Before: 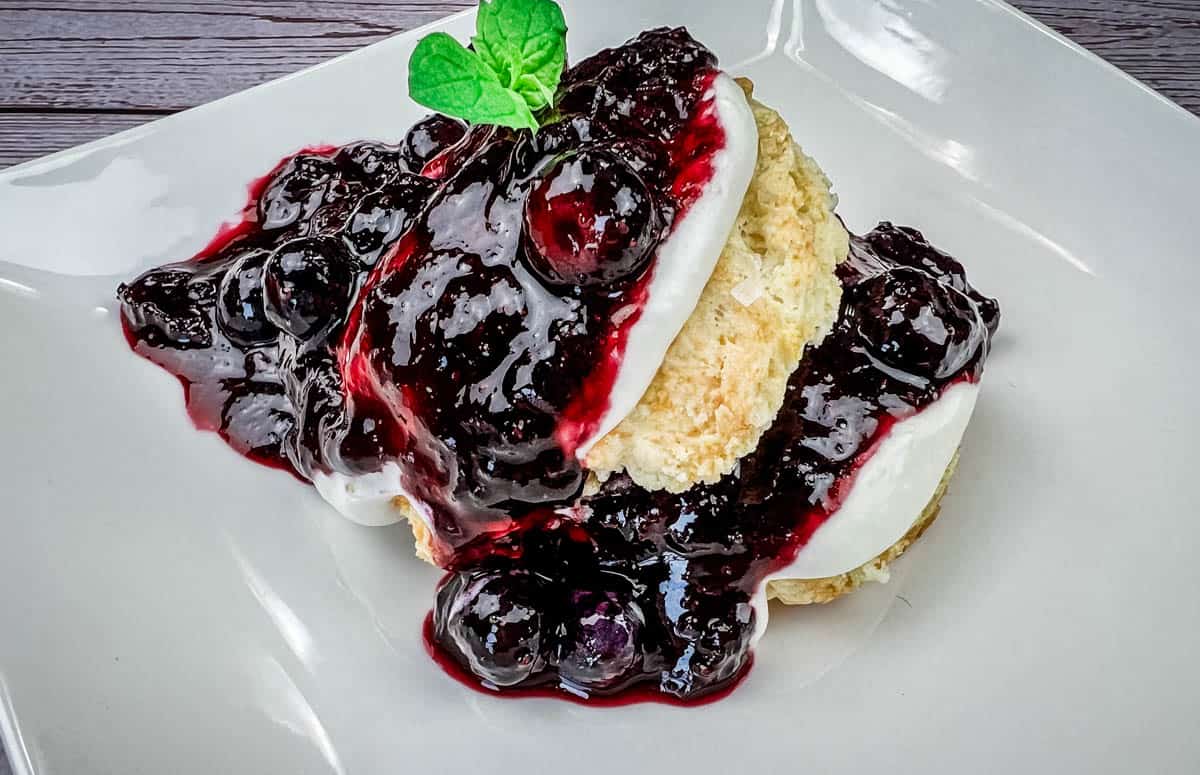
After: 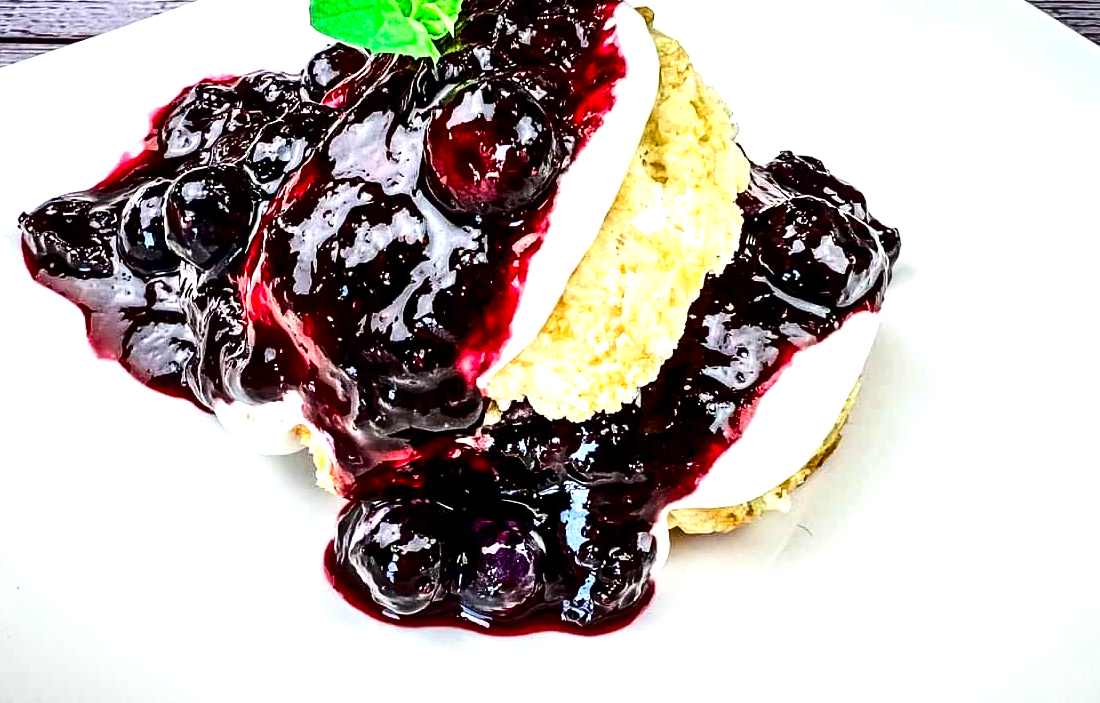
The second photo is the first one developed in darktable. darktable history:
exposure: black level correction 0, exposure 0.7 EV, compensate exposure bias true, compensate highlight preservation false
tone equalizer: -8 EV -0.417 EV, -7 EV -0.389 EV, -6 EV -0.333 EV, -5 EV -0.222 EV, -3 EV 0.222 EV, -2 EV 0.333 EV, -1 EV 0.389 EV, +0 EV 0.417 EV, edges refinement/feathering 500, mask exposure compensation -1.57 EV, preserve details no
crop and rotate: left 8.262%, top 9.226%
contrast brightness saturation: contrast 0.22, brightness -0.19, saturation 0.24
